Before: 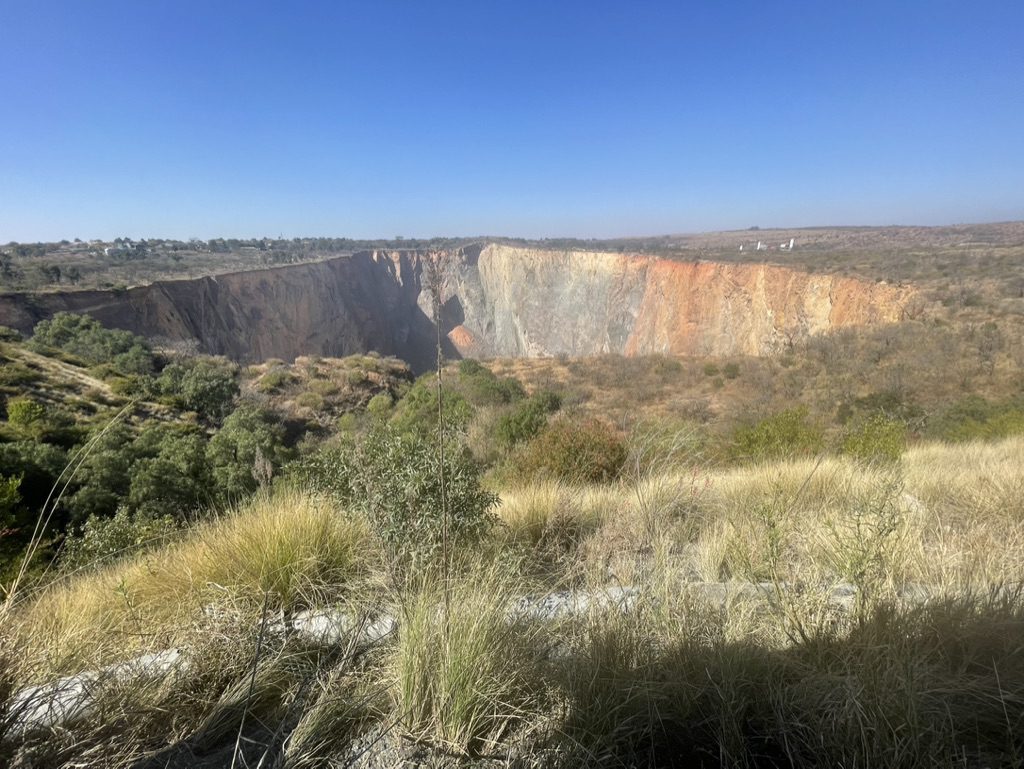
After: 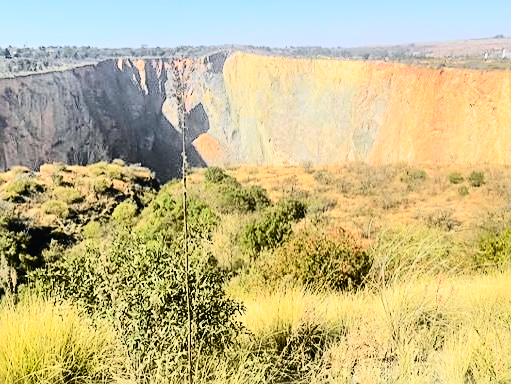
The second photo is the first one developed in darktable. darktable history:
filmic rgb: black relative exposure -4 EV, white relative exposure 3 EV, hardness 3.02, contrast 1.5
exposure: exposure 0.191 EV, compensate highlight preservation false
shadows and highlights: shadows -88.03, highlights -35.45, shadows color adjustment 99.15%, highlights color adjustment 0%, soften with gaussian
levels: levels [0.016, 0.492, 0.969]
contrast brightness saturation: contrast 0.2, brightness 0.16, saturation 0.22
sharpen: on, module defaults
crop: left 25%, top 25%, right 25%, bottom 25%
tone curve: curves: ch0 [(0, 0.03) (0.113, 0.087) (0.207, 0.184) (0.515, 0.612) (0.712, 0.793) (1, 0.946)]; ch1 [(0, 0) (0.172, 0.123) (0.317, 0.279) (0.414, 0.382) (0.476, 0.479) (0.505, 0.498) (0.534, 0.534) (0.621, 0.65) (0.709, 0.764) (1, 1)]; ch2 [(0, 0) (0.411, 0.424) (0.505, 0.505) (0.521, 0.524) (0.537, 0.57) (0.65, 0.699) (1, 1)], color space Lab, independent channels, preserve colors none
